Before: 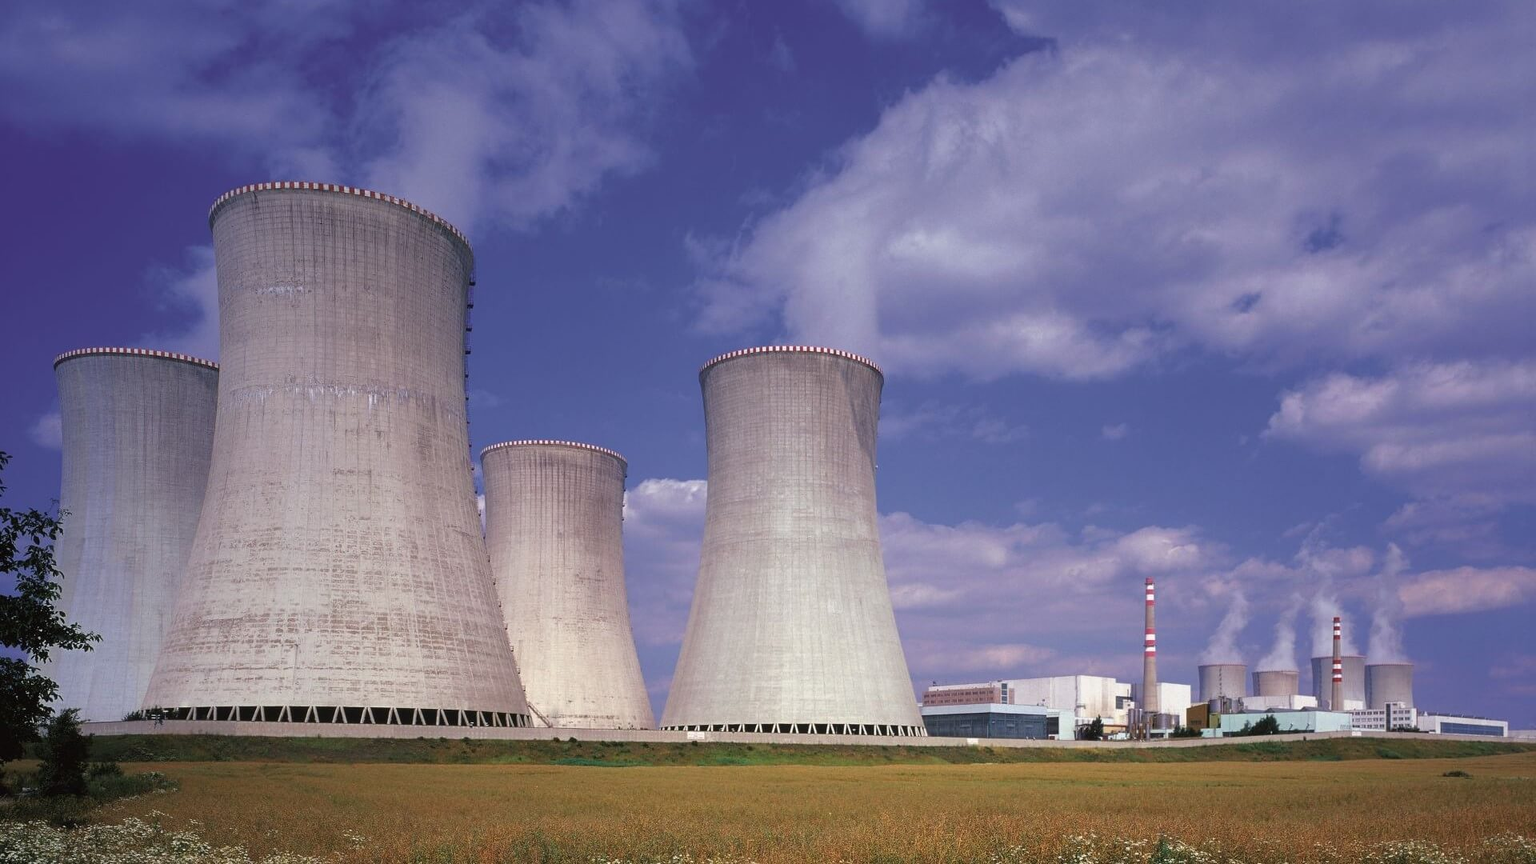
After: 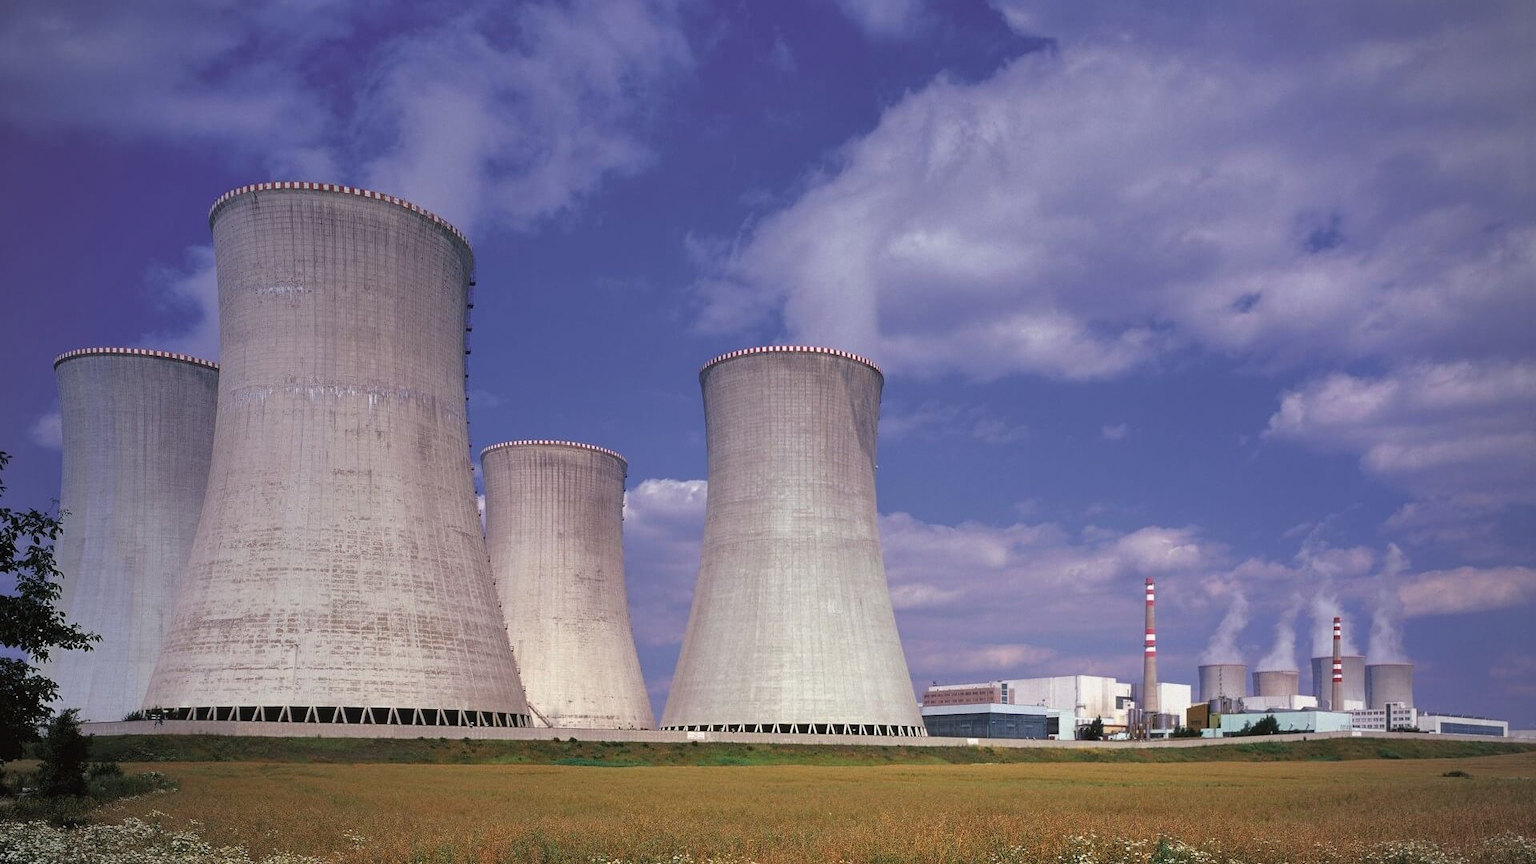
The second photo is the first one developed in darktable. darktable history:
shadows and highlights: soften with gaussian
vignetting: fall-off radius 60.99%
